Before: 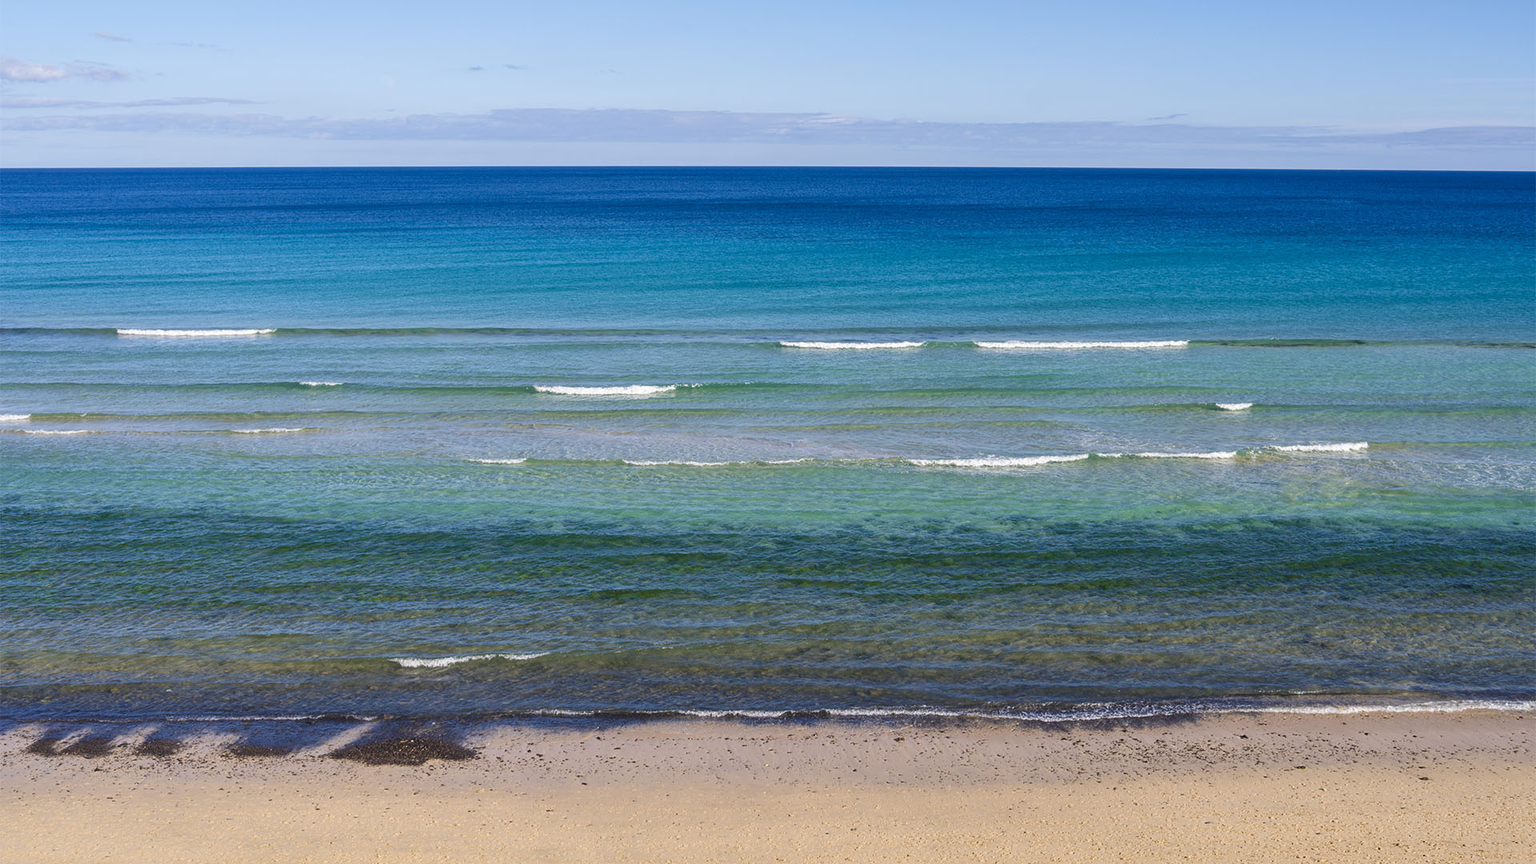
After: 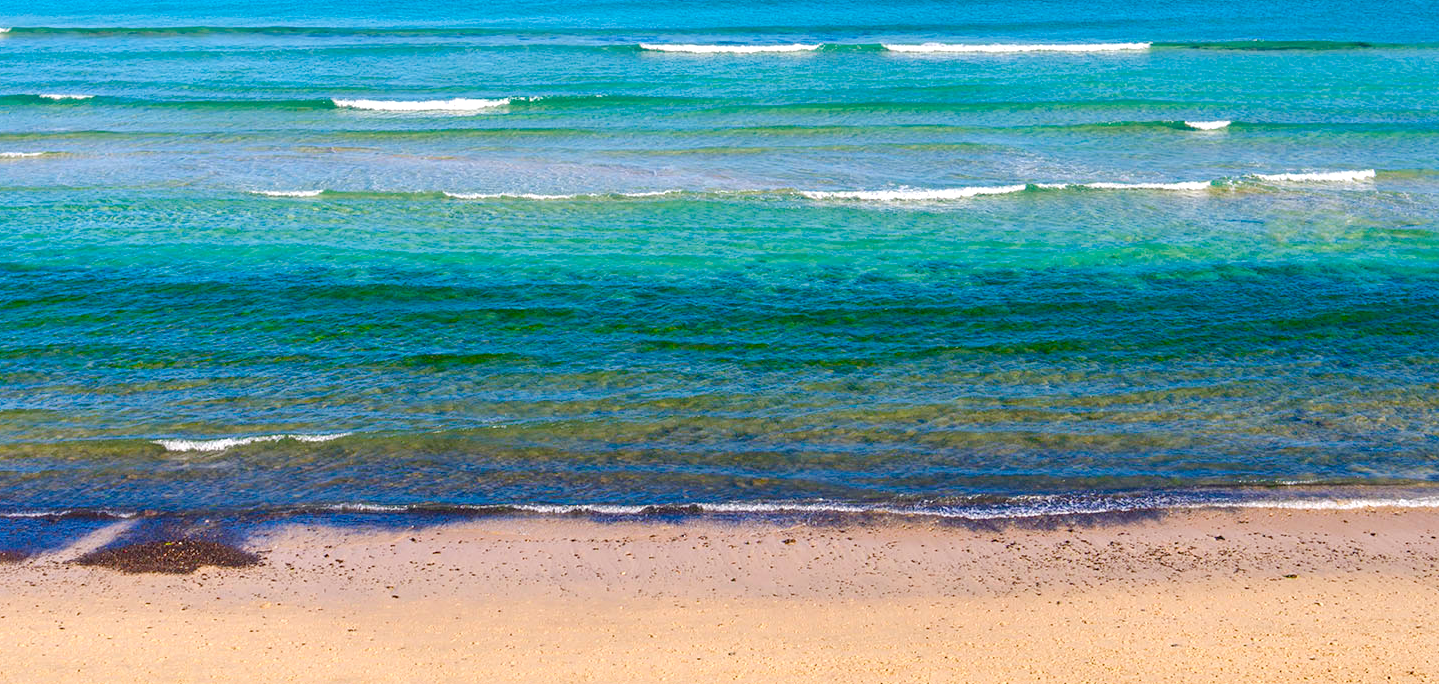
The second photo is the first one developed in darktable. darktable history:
color balance rgb: perceptual saturation grading › global saturation 46.004%, perceptual saturation grading › highlights -49.628%, perceptual saturation grading › shadows 29.546%, perceptual brilliance grading › global brilliance 9.258%, perceptual brilliance grading › shadows 15.319%, global vibrance 20%
crop and rotate: left 17.473%, top 35.596%, right 7.553%, bottom 1.025%
